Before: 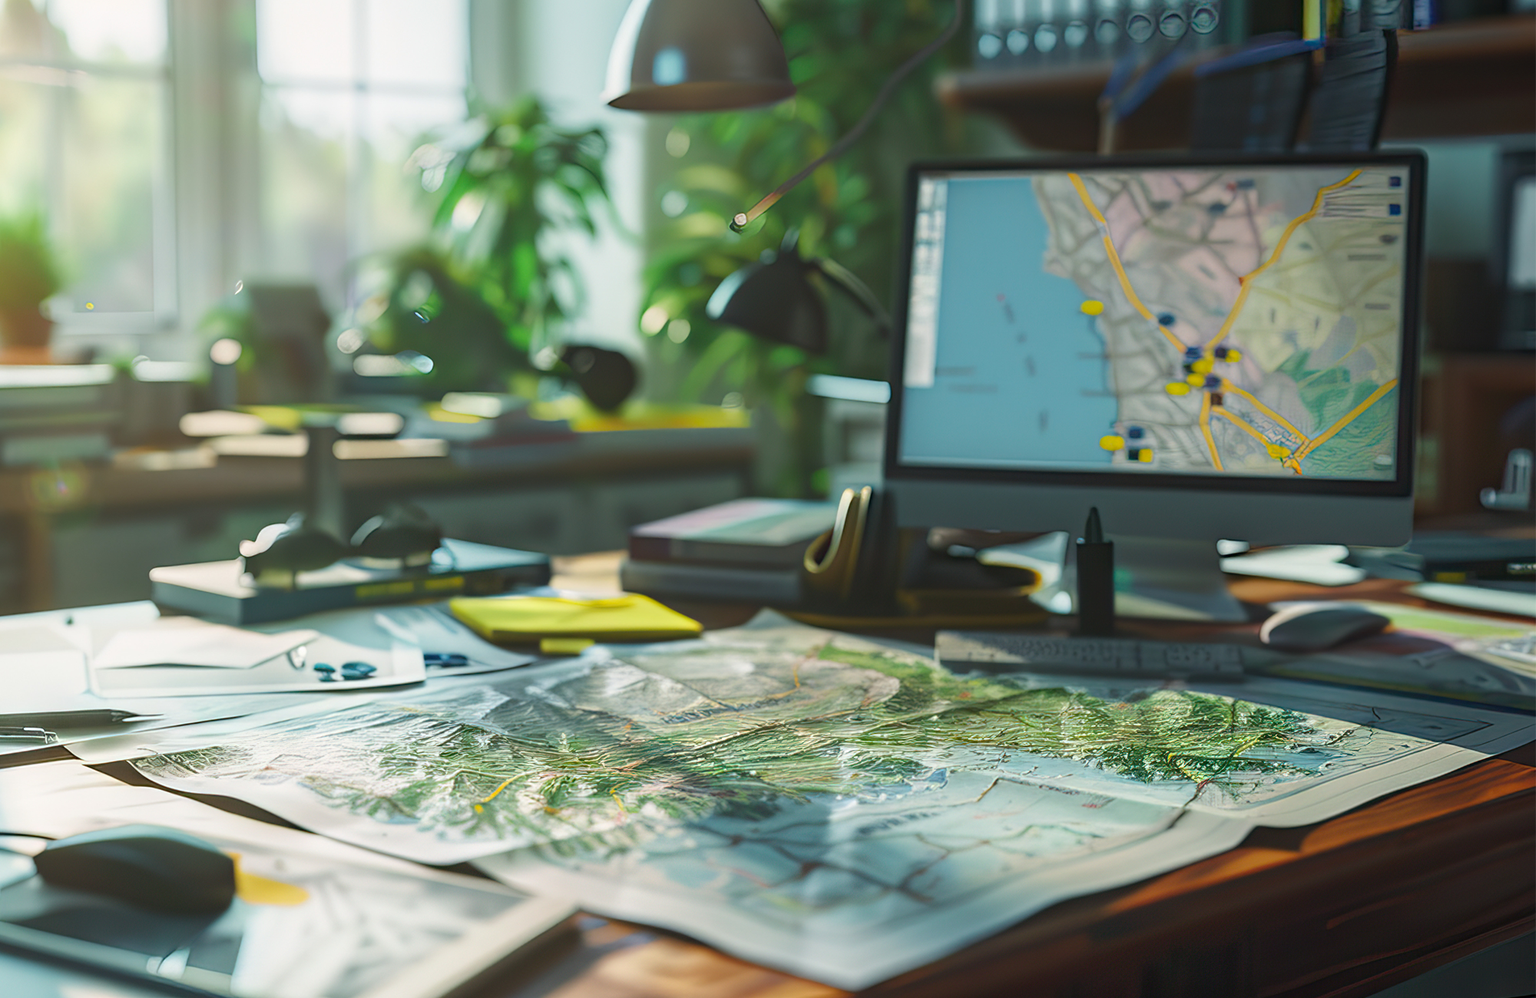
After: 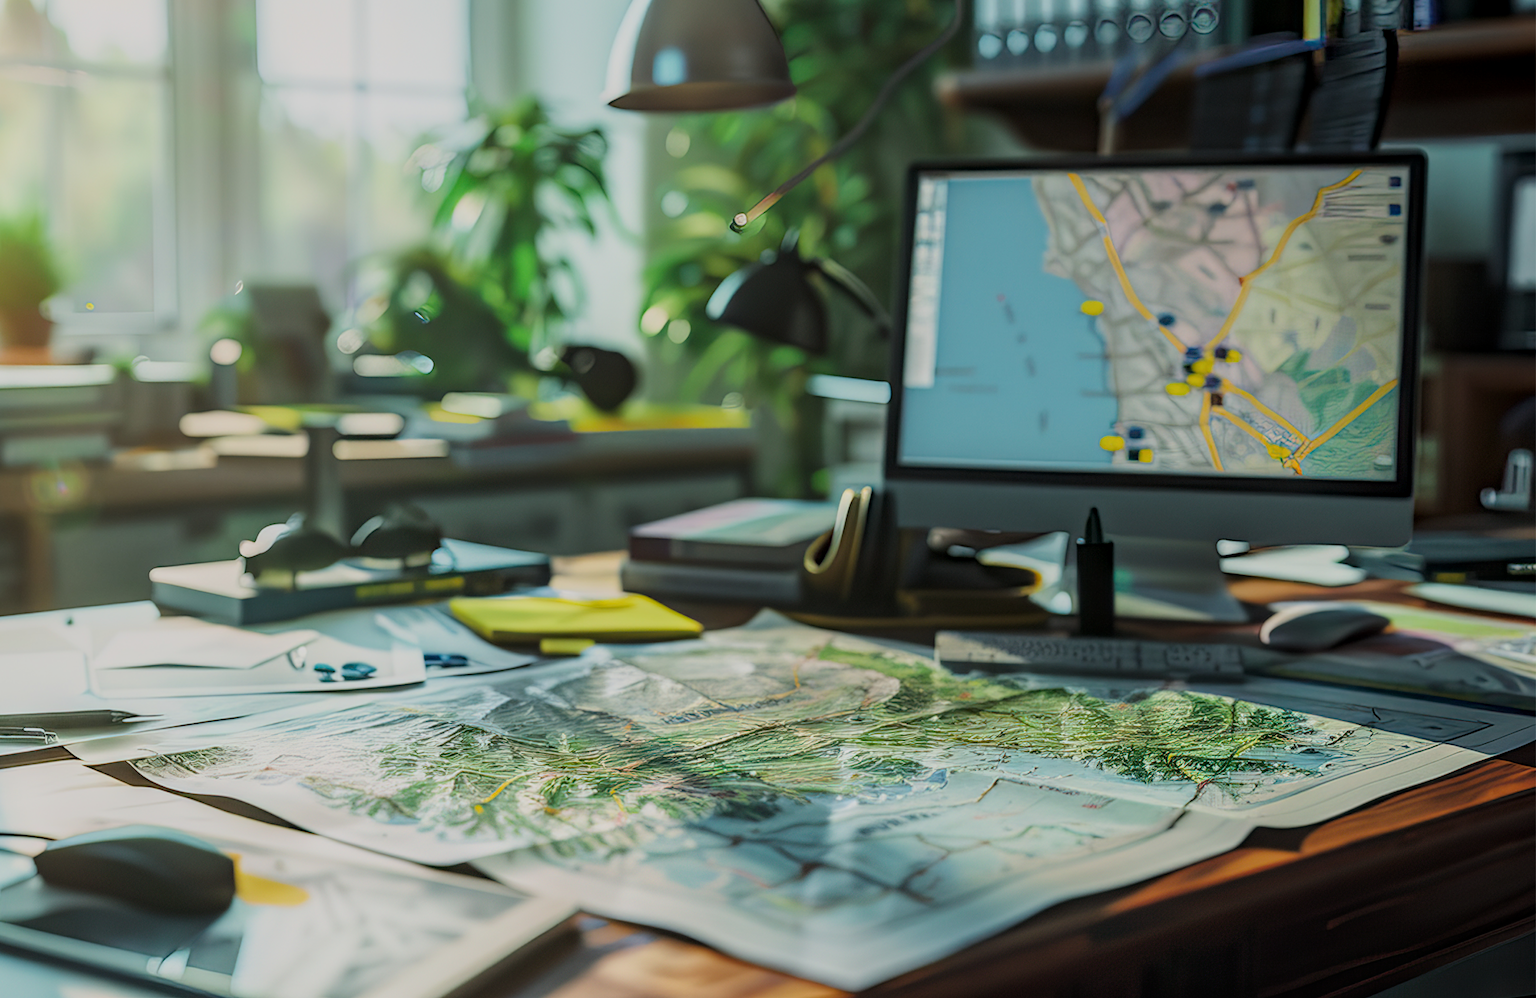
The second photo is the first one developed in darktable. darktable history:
filmic rgb: black relative exposure -7.48 EV, white relative exposure 4.83 EV, hardness 3.4, color science v6 (2022)
local contrast: on, module defaults
